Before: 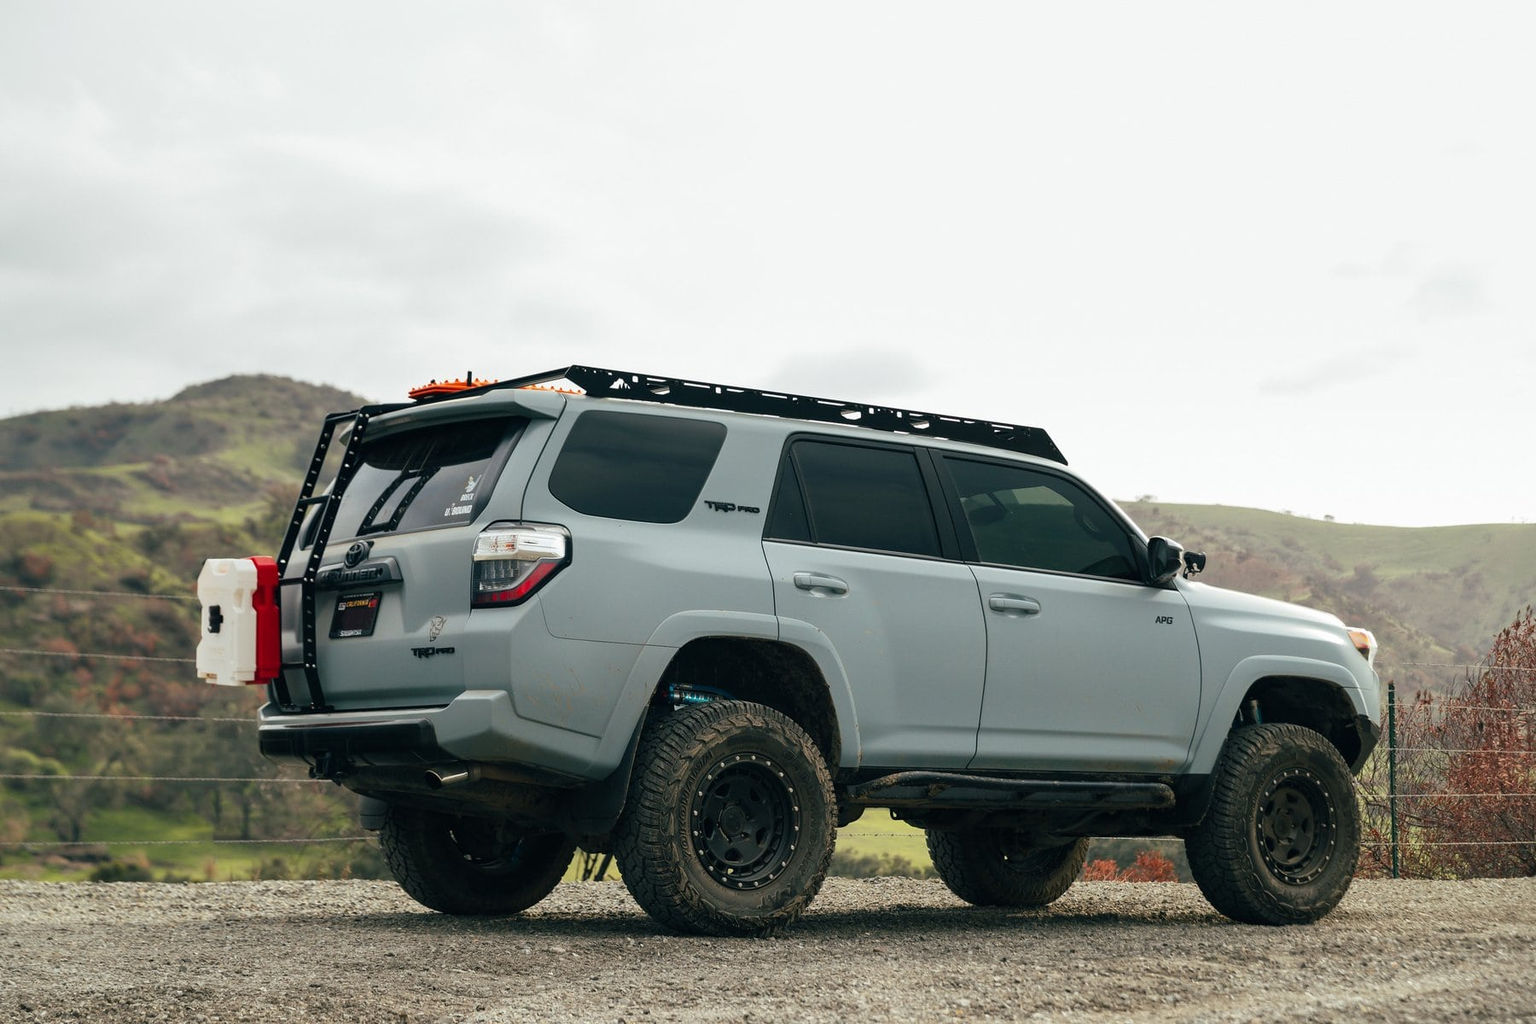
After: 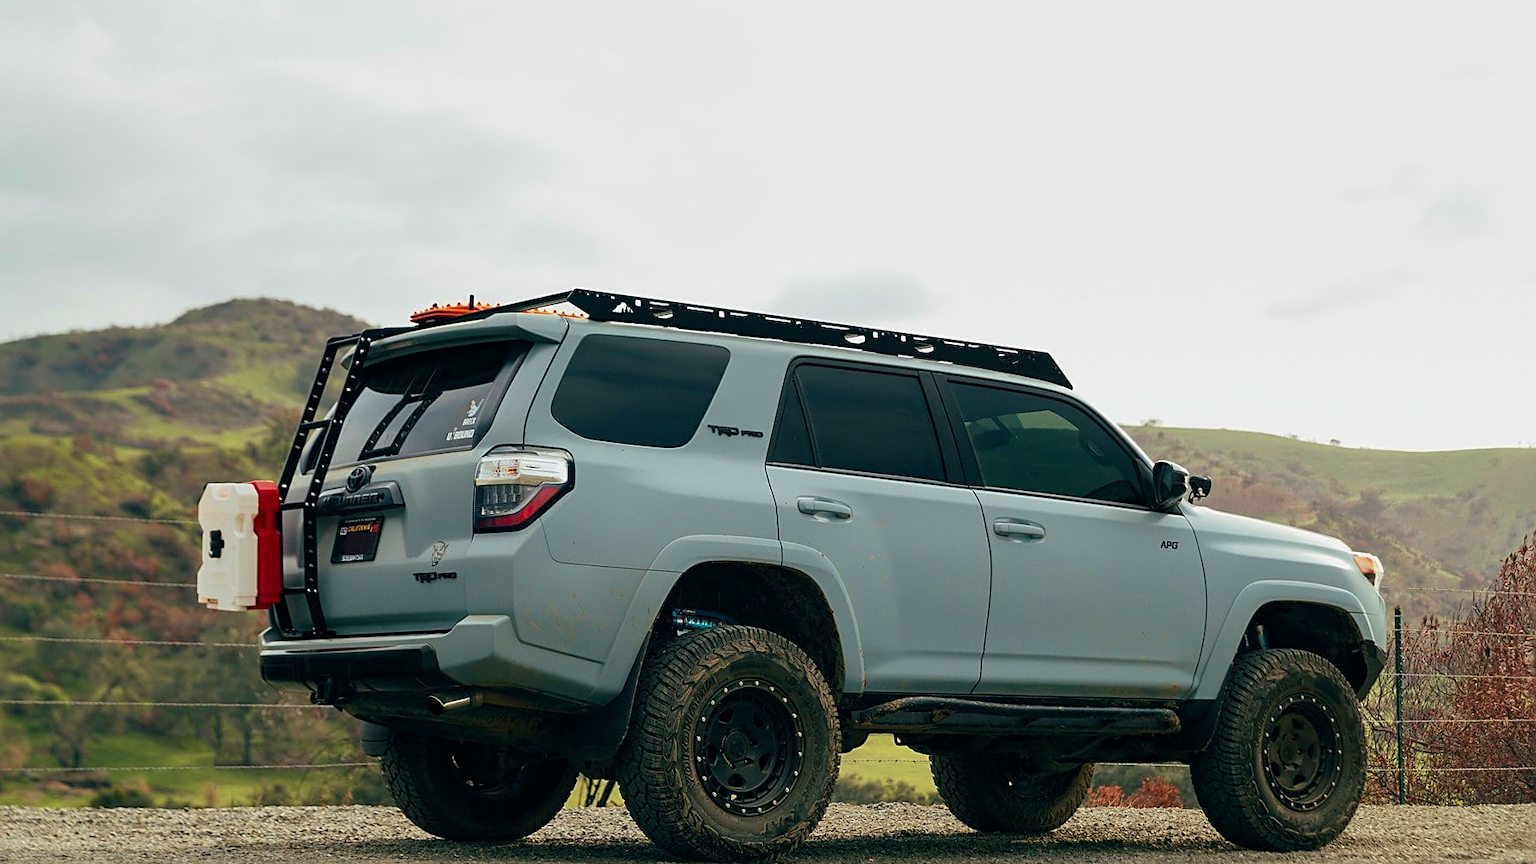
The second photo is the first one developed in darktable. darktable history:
exposure: black level correction 0.001, exposure -0.2 EV, compensate highlight preservation false
sharpen: on, module defaults
crop: top 7.625%, bottom 8.027%
velvia: strength 45%
